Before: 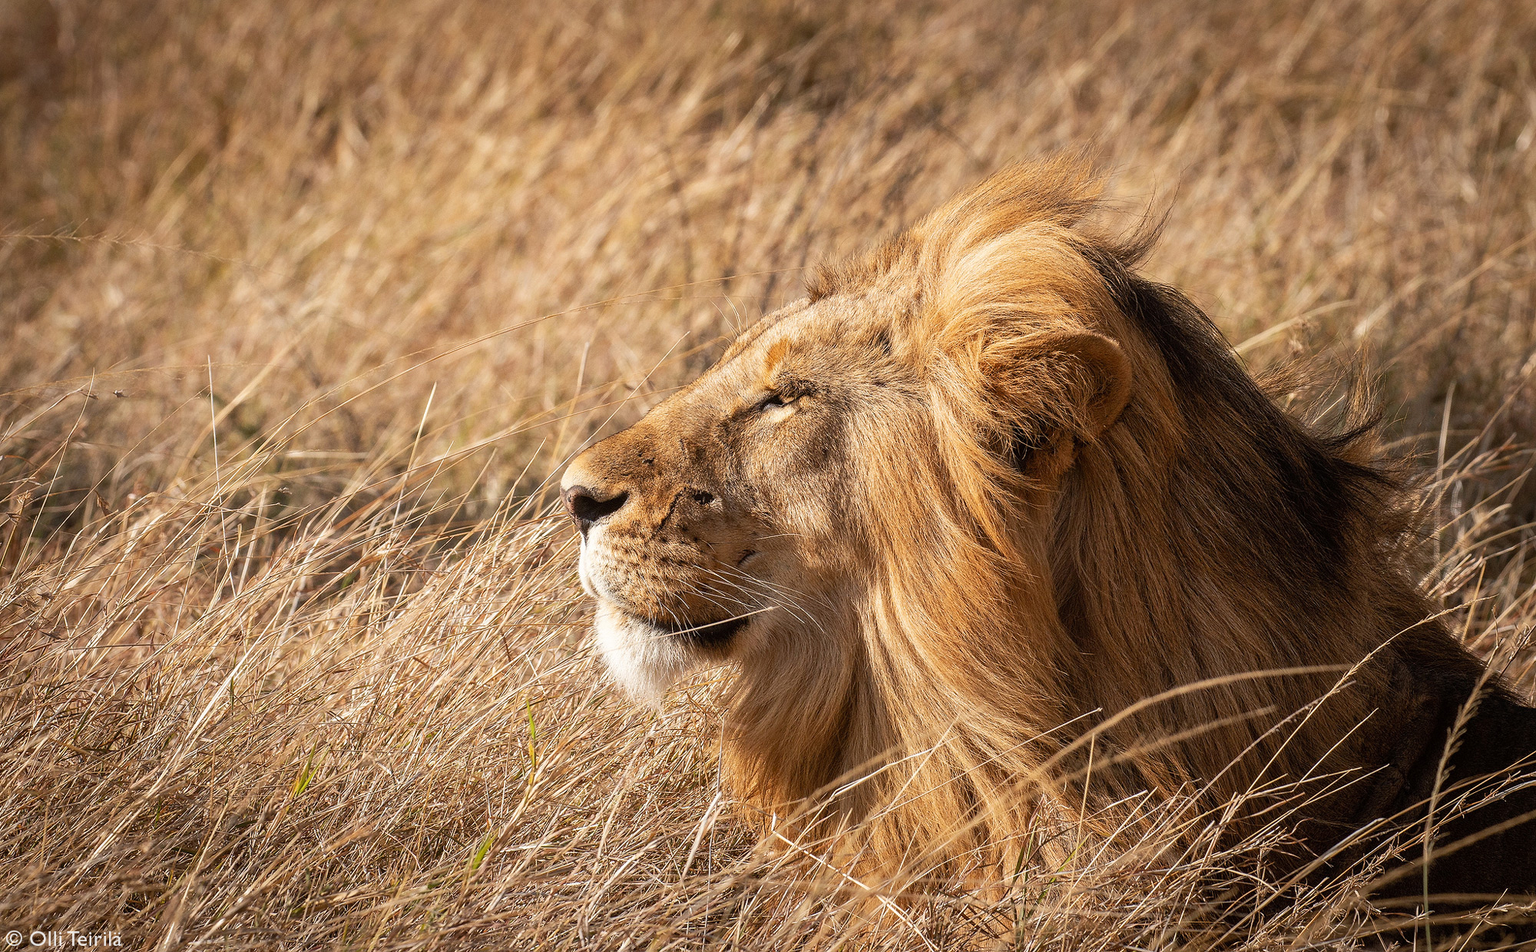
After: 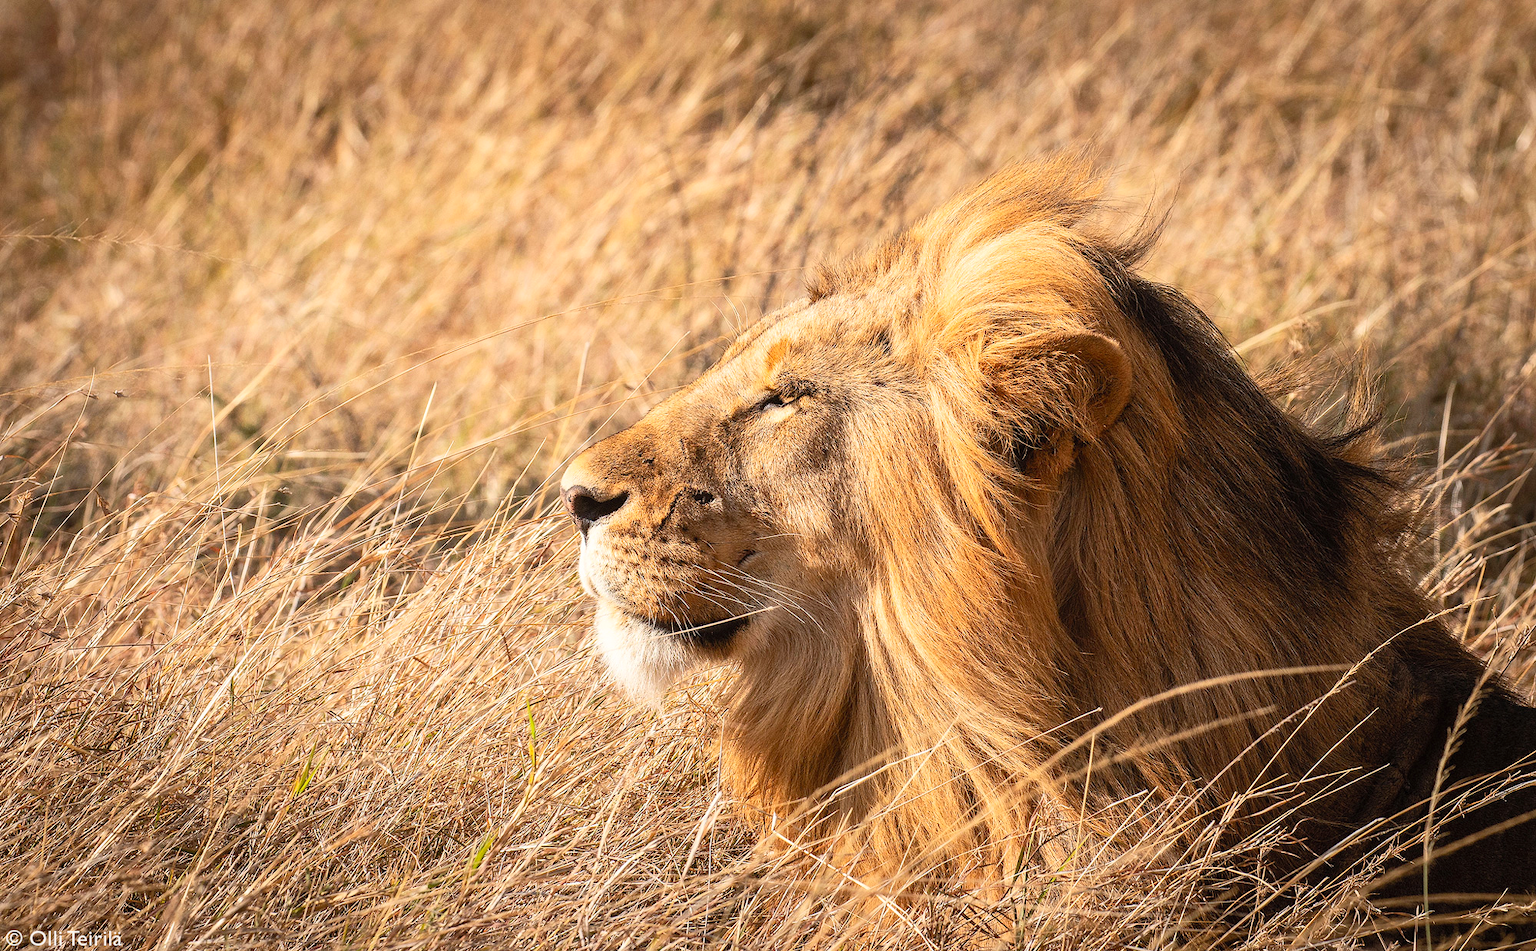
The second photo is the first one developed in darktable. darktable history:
exposure: compensate highlight preservation false
contrast brightness saturation: contrast 0.2, brightness 0.16, saturation 0.22
